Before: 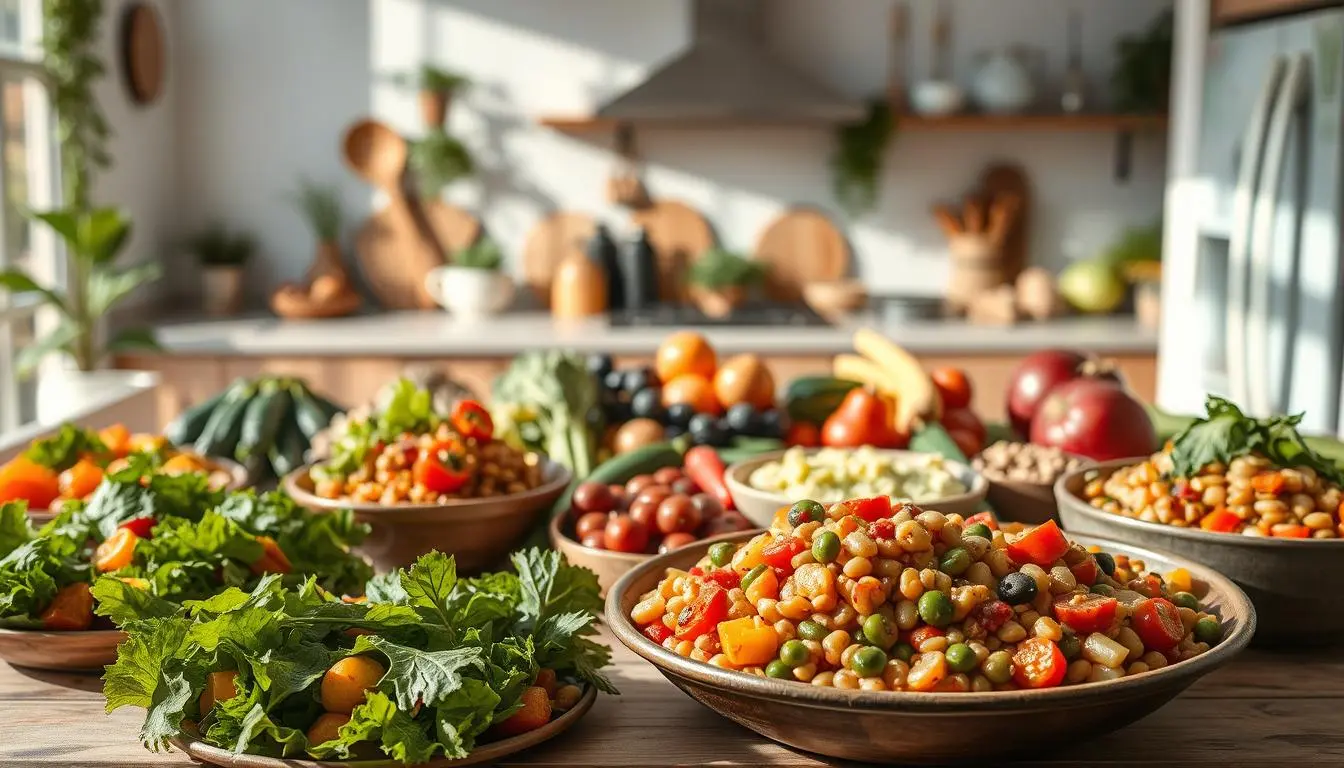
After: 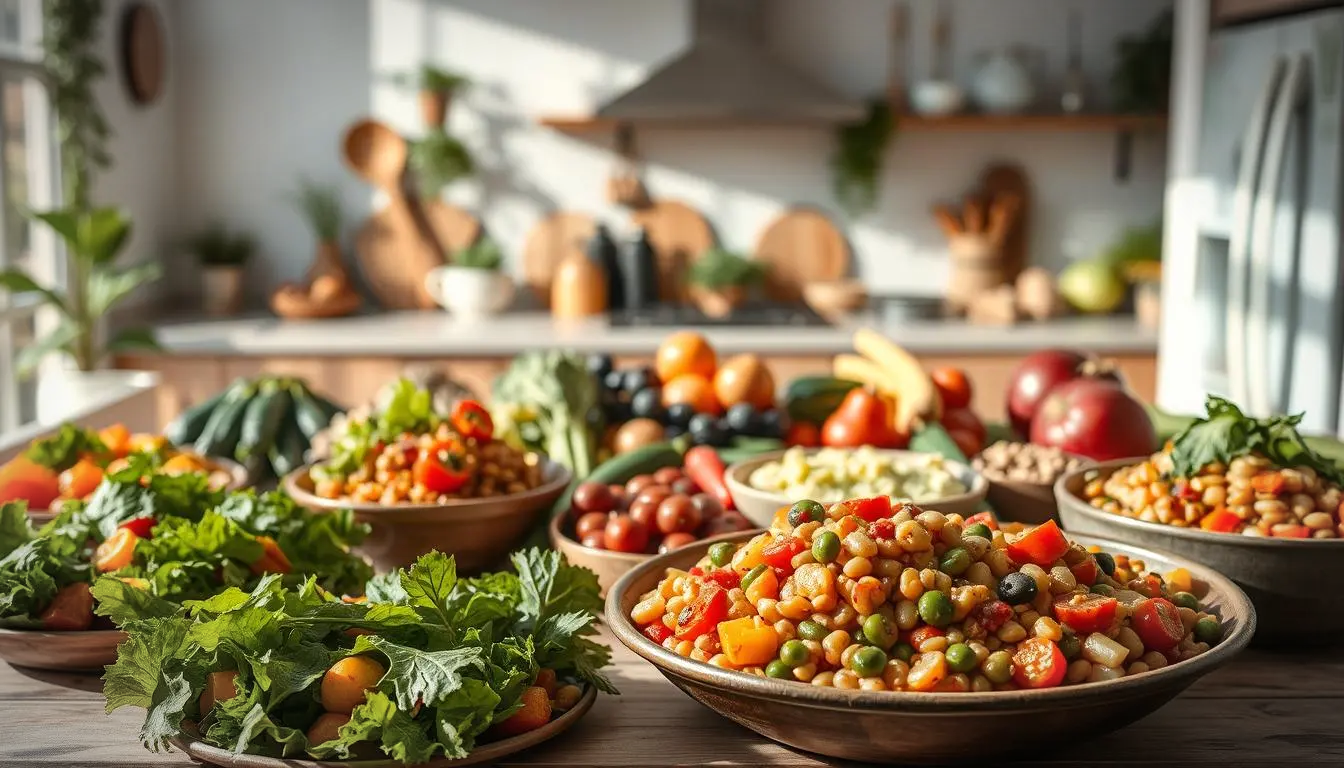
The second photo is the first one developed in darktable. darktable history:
vignetting: fall-off start 87%, automatic ratio true
tone equalizer: on, module defaults
